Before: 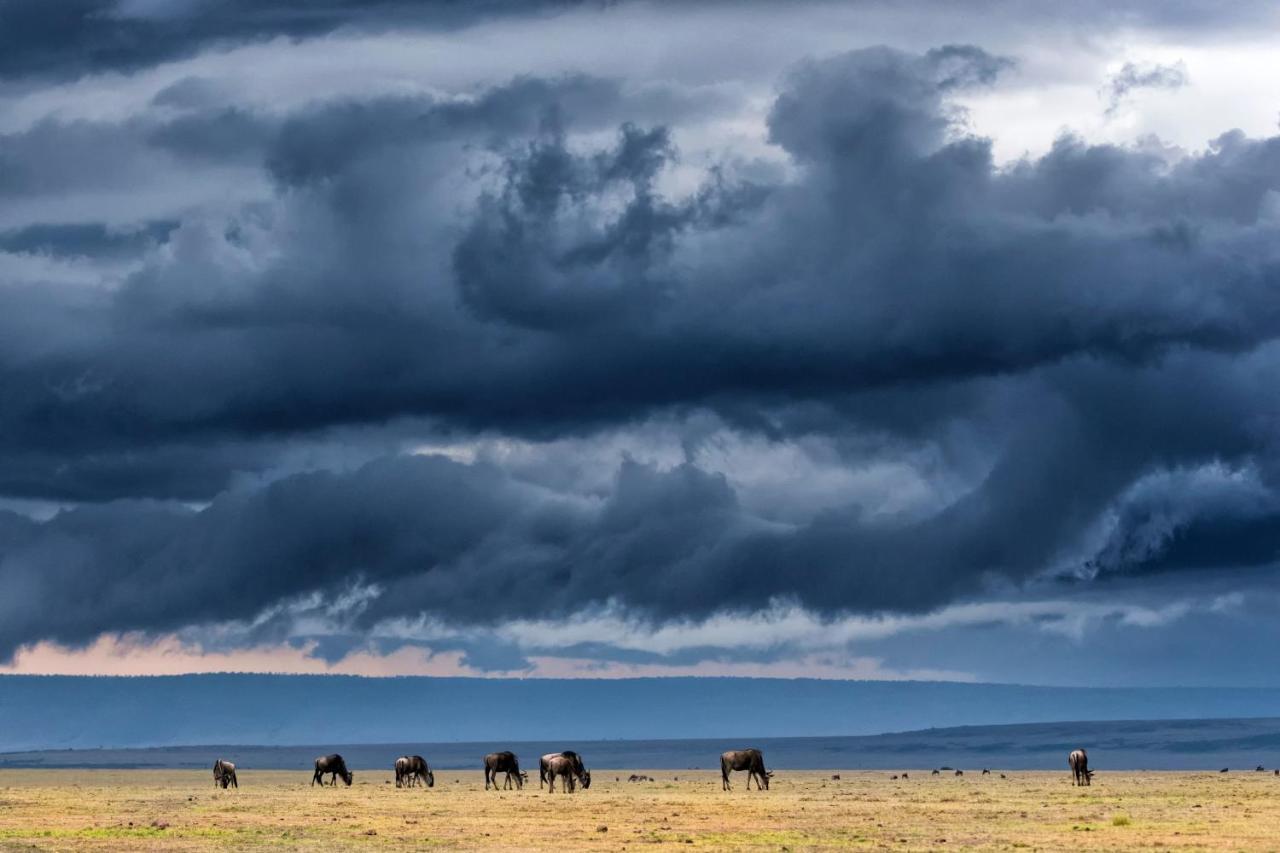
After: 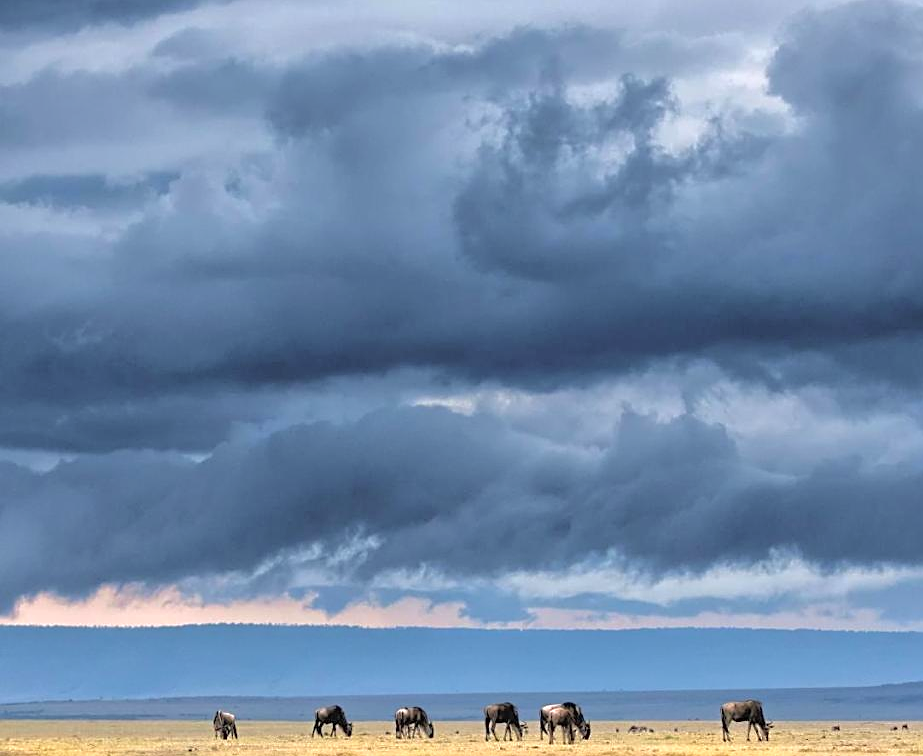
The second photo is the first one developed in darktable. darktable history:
crop: top 5.762%, right 27.879%, bottom 5.565%
exposure: black level correction -0.002, exposure 0.541 EV, compensate highlight preservation false
tone curve: curves: ch0 [(0, 0) (0.004, 0.008) (0.077, 0.156) (0.169, 0.29) (0.774, 0.774) (1, 1)], color space Lab, independent channels, preserve colors none
sharpen: on, module defaults
